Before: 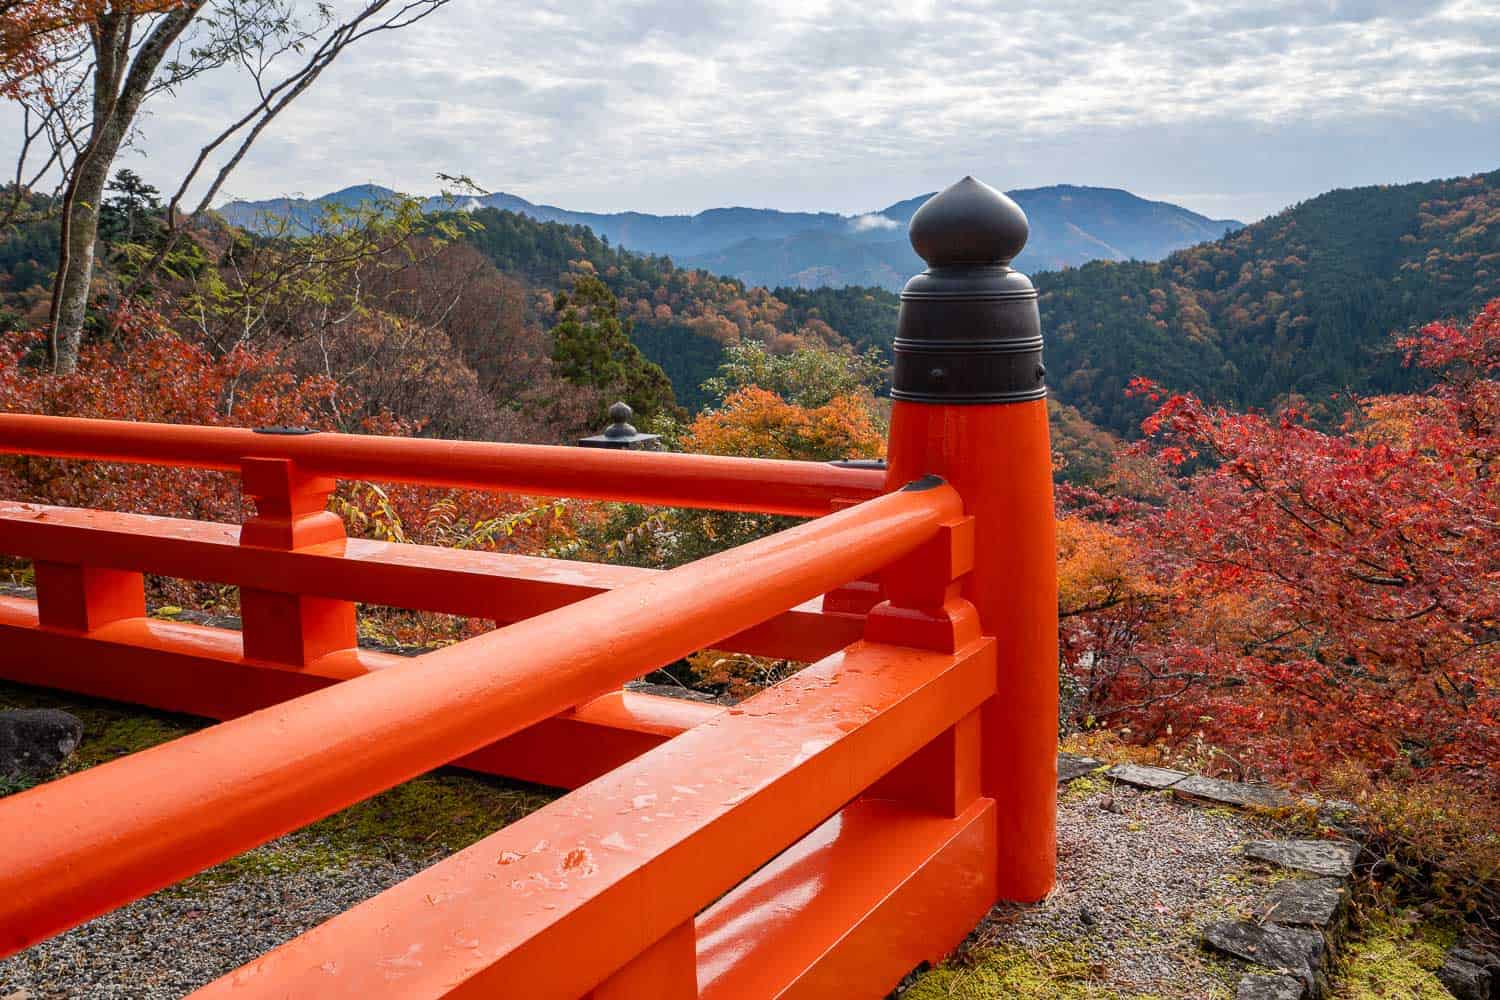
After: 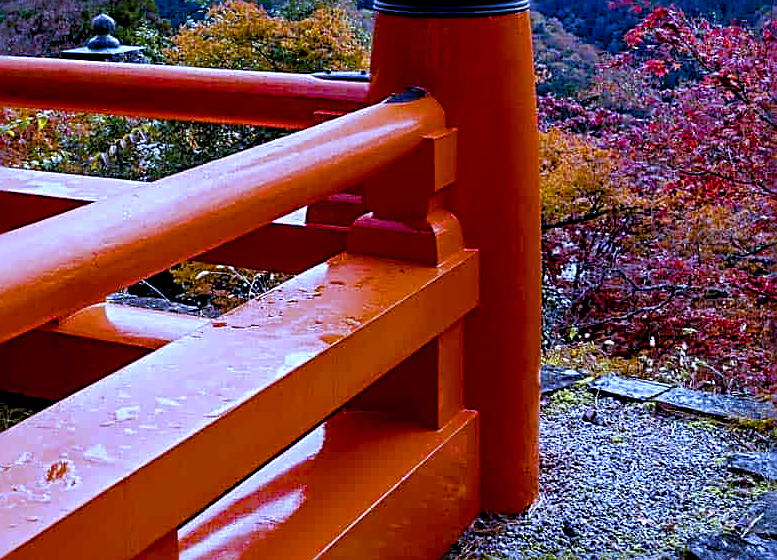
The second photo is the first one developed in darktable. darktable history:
color balance rgb: shadows lift › luminance -9.41%, highlights gain › luminance 17.6%, global offset › luminance -1.45%, perceptual saturation grading › highlights -17.77%, perceptual saturation grading › mid-tones 33.1%, perceptual saturation grading › shadows 50.52%, global vibrance 24.22%
sharpen: radius 2.817, amount 0.715
white balance: red 0.766, blue 1.537
crop: left 34.479%, top 38.822%, right 13.718%, bottom 5.172%
